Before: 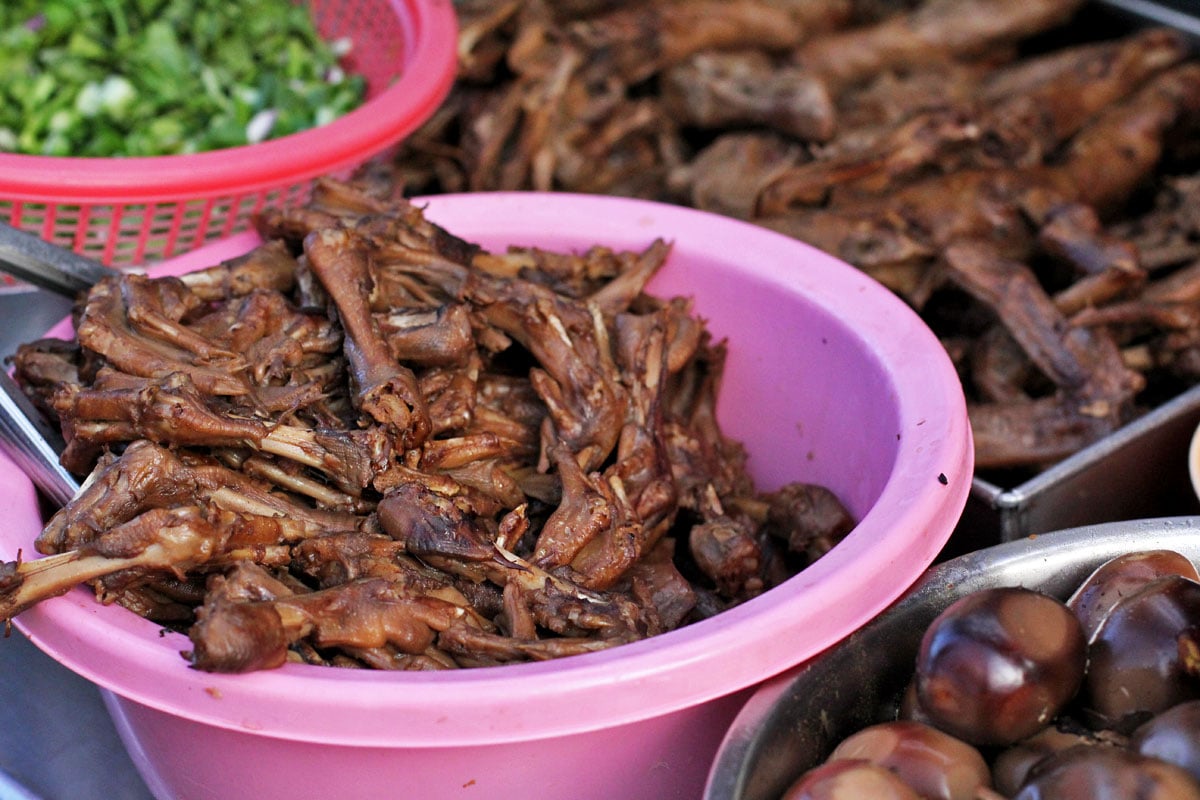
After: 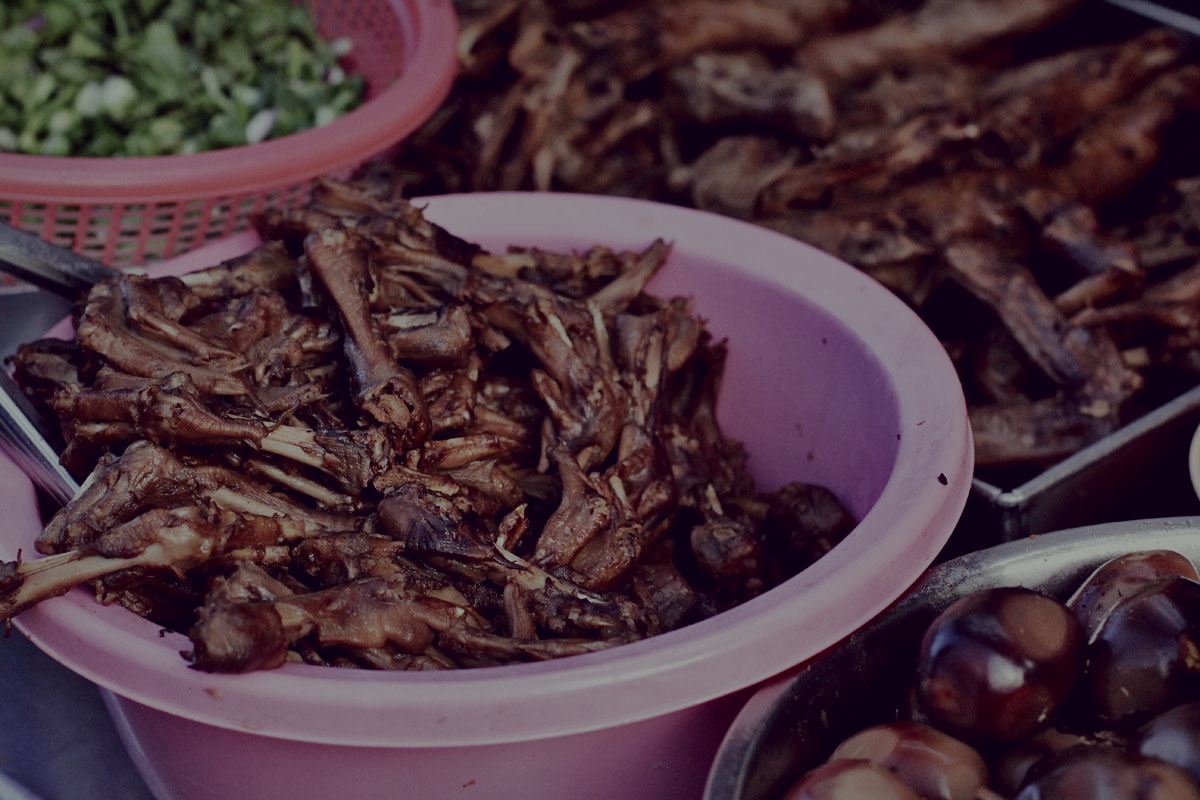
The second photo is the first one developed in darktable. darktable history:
filmic rgb: black relative exposure -7.65 EV, white relative exposure 4.56 EV, threshold 5.96 EV, hardness 3.61, color science v5 (2021), contrast in shadows safe, contrast in highlights safe, enable highlight reconstruction true
shadows and highlights: on, module defaults
color correction: highlights a* -20.46, highlights b* 19.96, shadows a* 19.77, shadows b* -20.96, saturation 0.438
contrast brightness saturation: brightness -0.533
